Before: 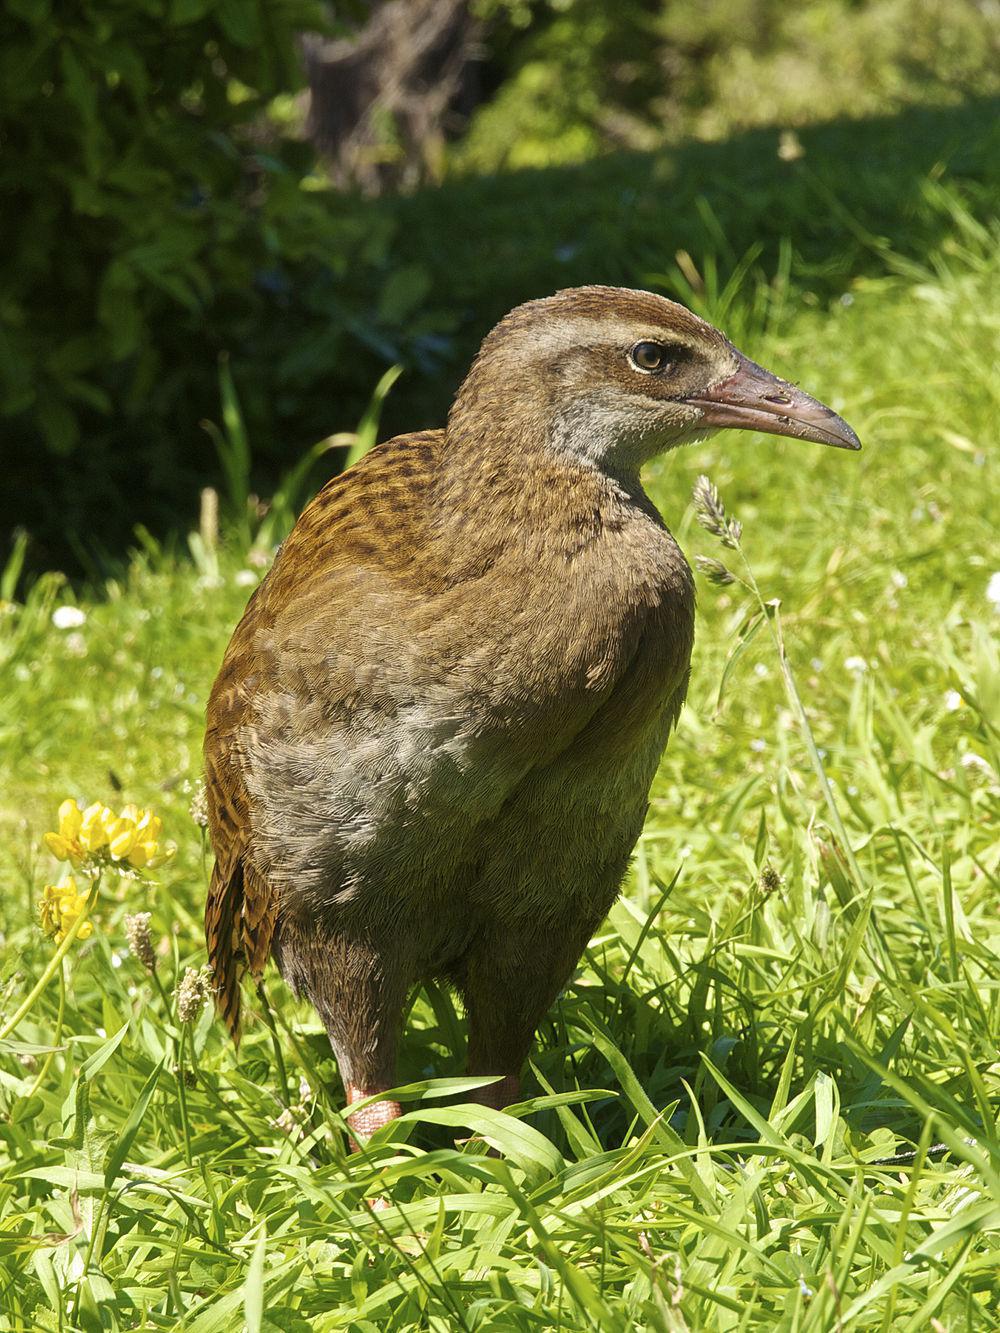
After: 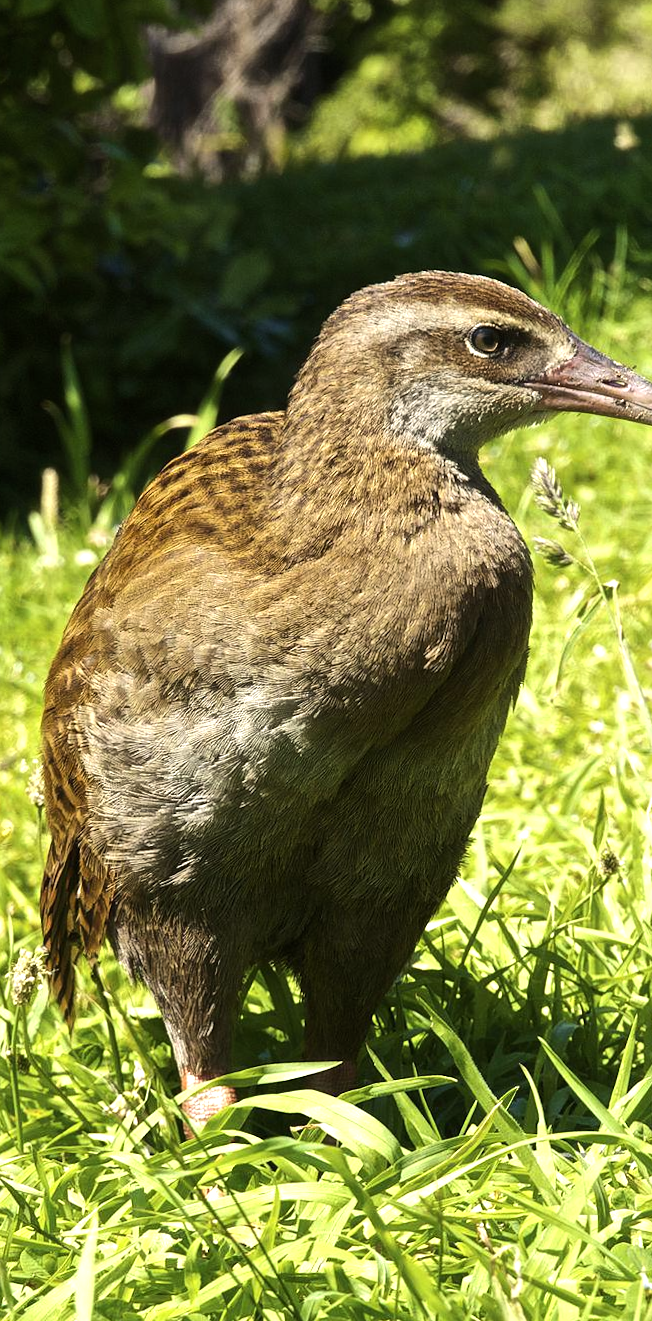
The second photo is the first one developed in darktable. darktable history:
rotate and perspective: rotation 0.226°, lens shift (vertical) -0.042, crop left 0.023, crop right 0.982, crop top 0.006, crop bottom 0.994
crop and rotate: left 15.446%, right 17.836%
tone equalizer: -8 EV -0.75 EV, -7 EV -0.7 EV, -6 EV -0.6 EV, -5 EV -0.4 EV, -3 EV 0.4 EV, -2 EV 0.6 EV, -1 EV 0.7 EV, +0 EV 0.75 EV, edges refinement/feathering 500, mask exposure compensation -1.57 EV, preserve details no
